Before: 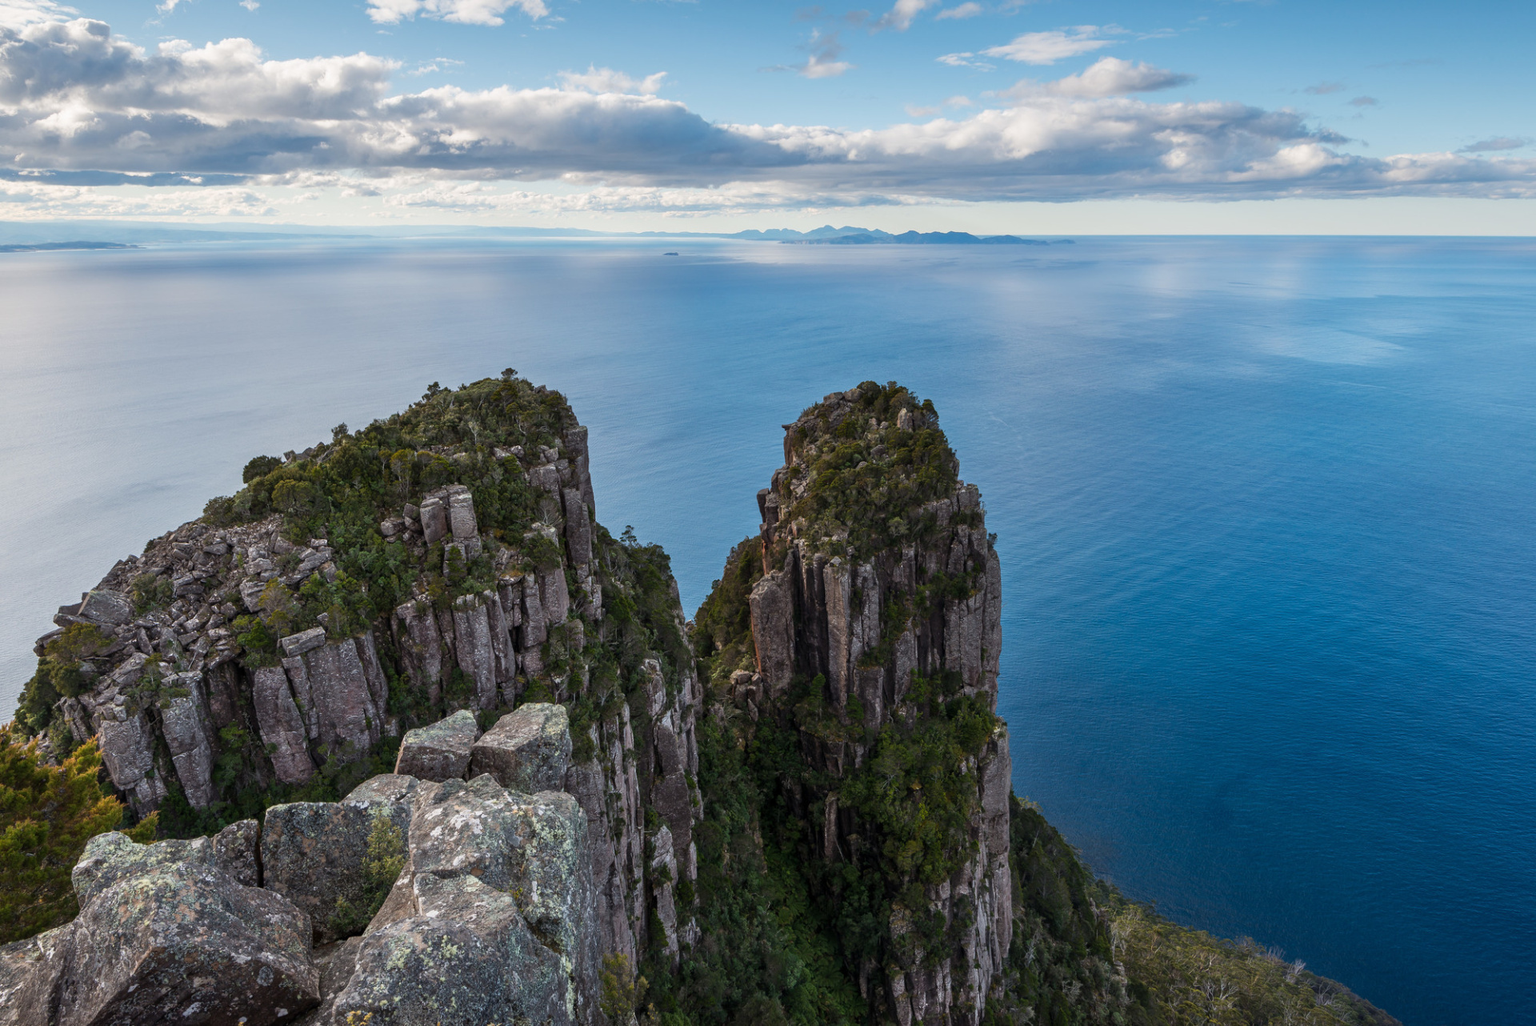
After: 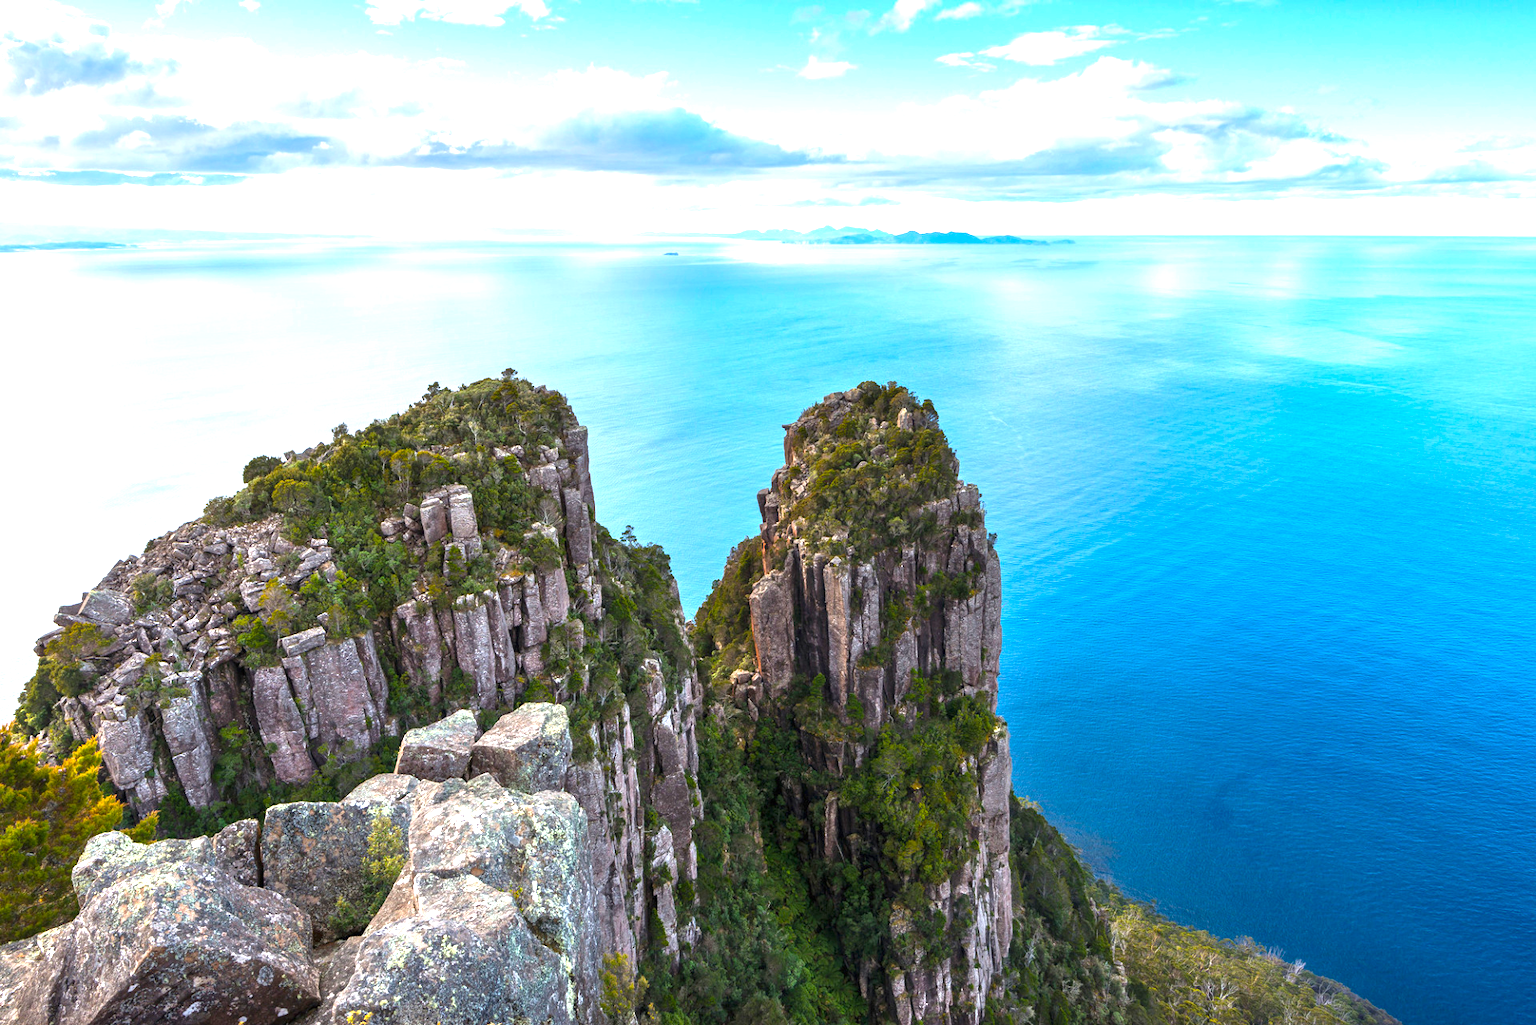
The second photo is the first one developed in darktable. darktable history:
exposure: black level correction 0, exposure 1.5 EV, compensate highlight preservation false
color balance rgb: perceptual saturation grading › global saturation 25%, global vibrance 20%
